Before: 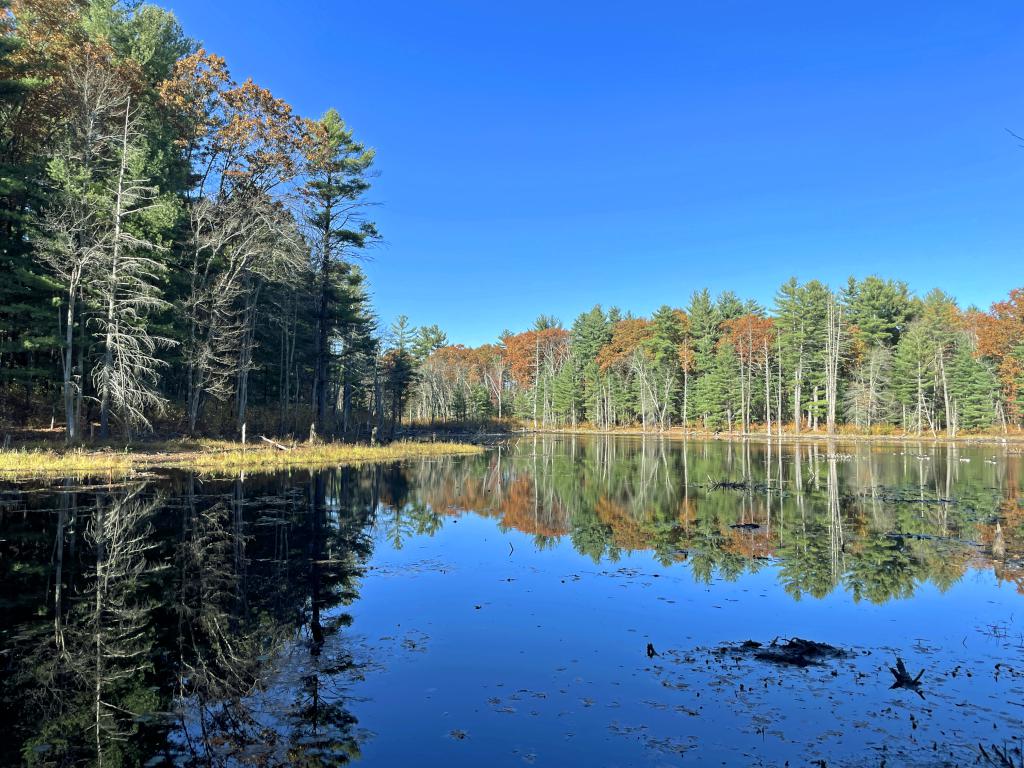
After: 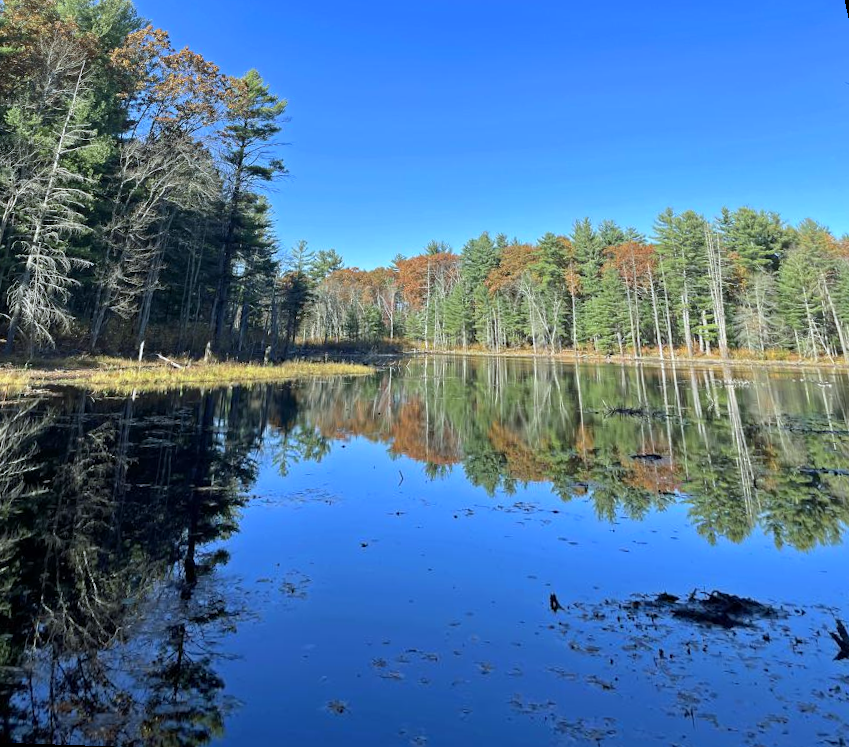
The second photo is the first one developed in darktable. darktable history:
white balance: red 0.974, blue 1.044
rotate and perspective: rotation 0.72°, lens shift (vertical) -0.352, lens shift (horizontal) -0.051, crop left 0.152, crop right 0.859, crop top 0.019, crop bottom 0.964
